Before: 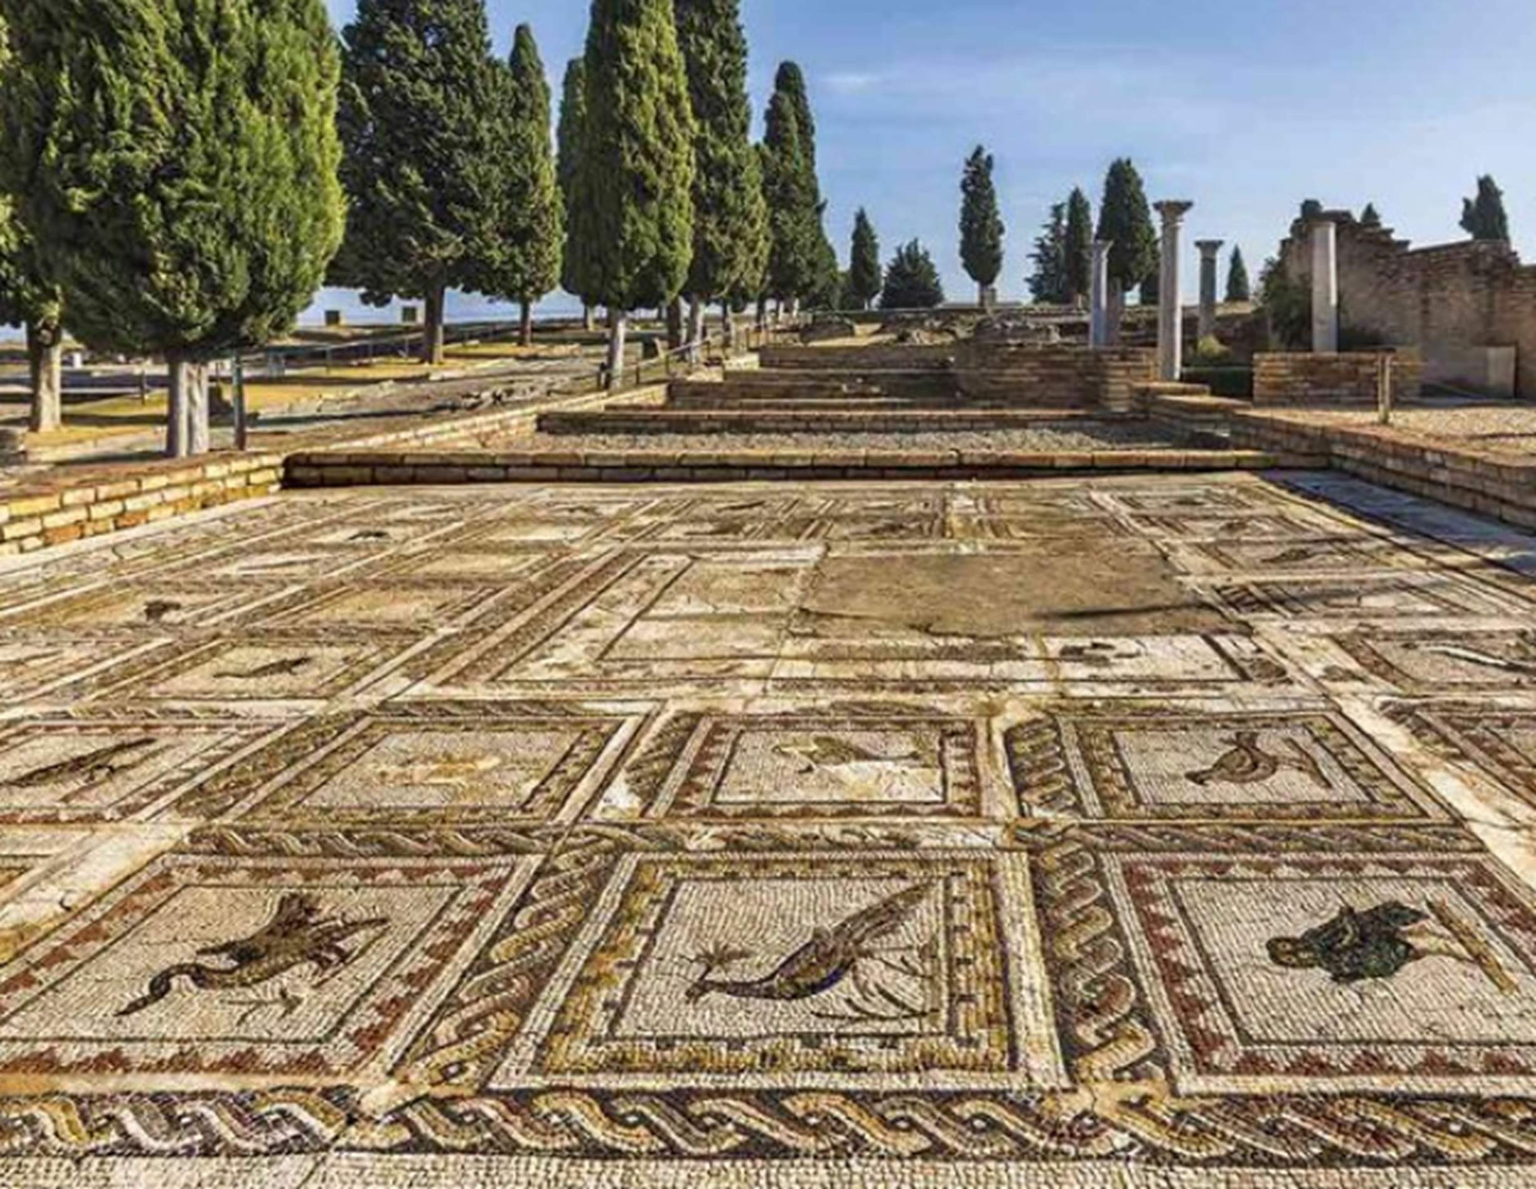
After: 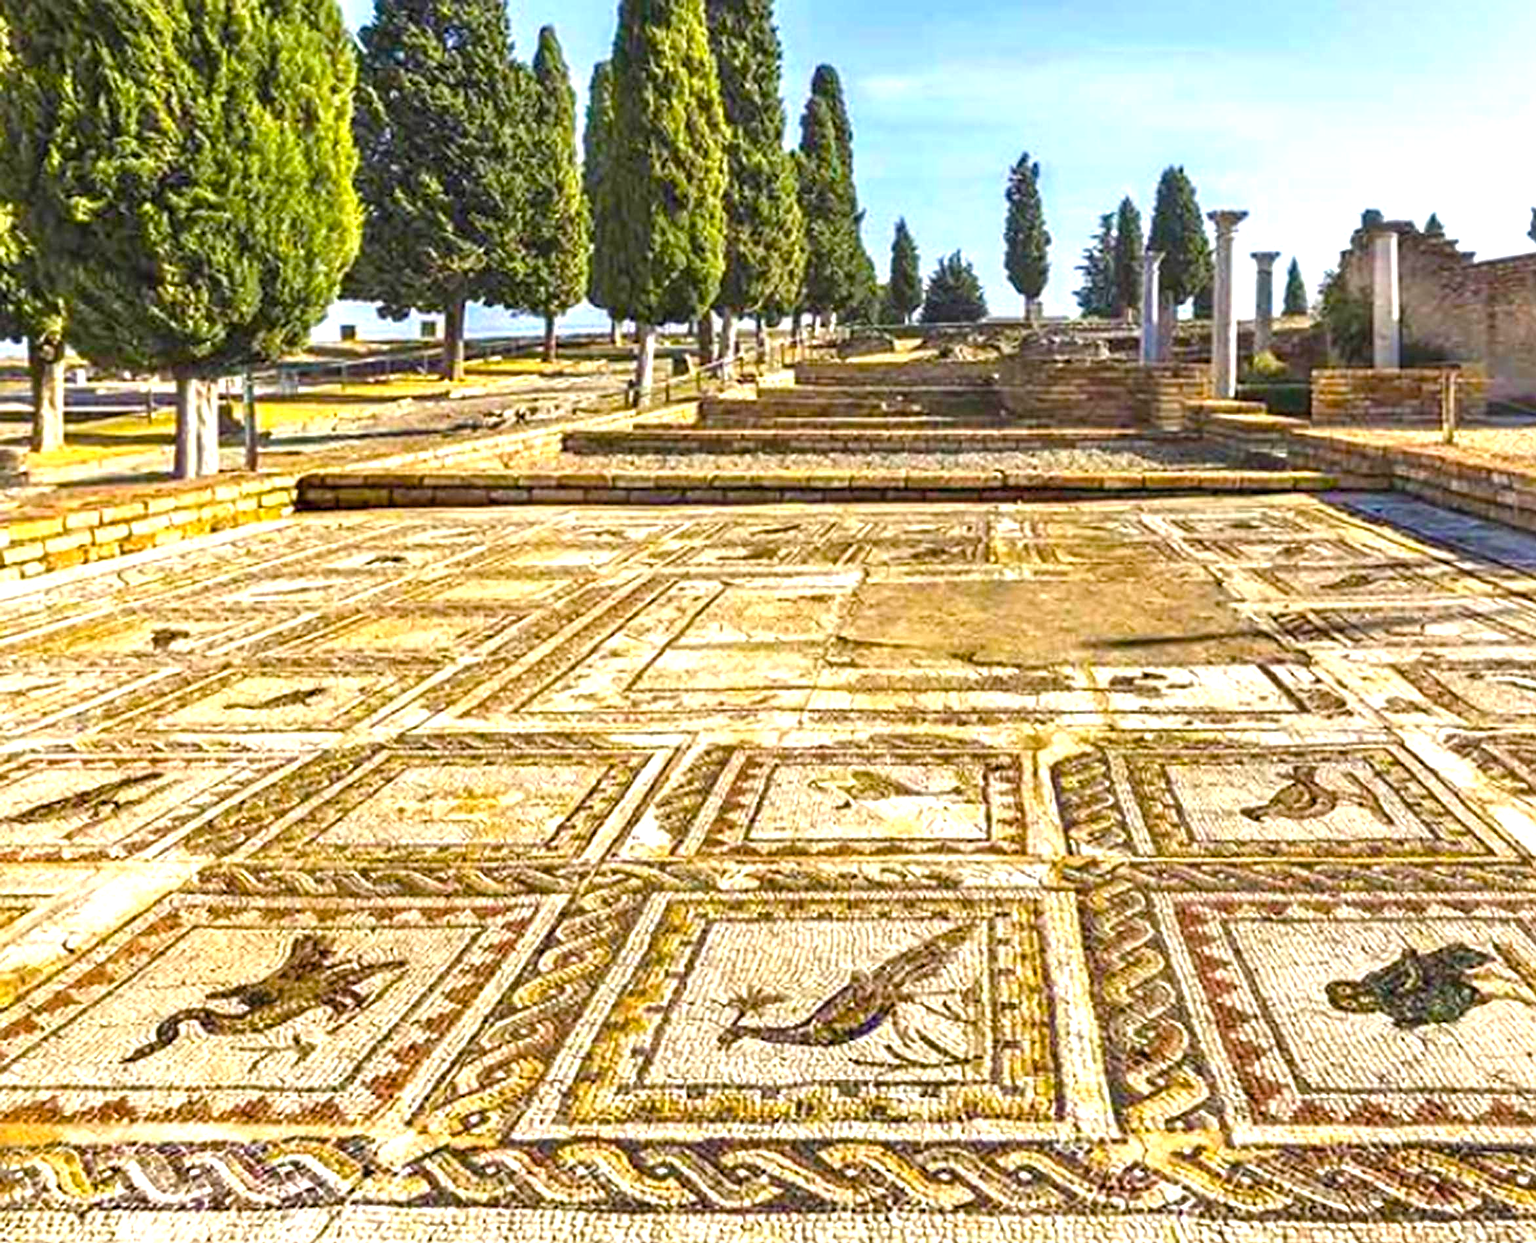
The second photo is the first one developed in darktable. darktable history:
color correction: highlights b* 0.026, saturation 0.873
color balance rgb: white fulcrum 1.01 EV, perceptual saturation grading › global saturation 36.754%, perceptual saturation grading › shadows 34.707%, global vibrance 20%
sharpen: on, module defaults
crop: right 4.42%, bottom 0.036%
exposure: black level correction 0, exposure 1.103 EV, compensate exposure bias true, compensate highlight preservation false
